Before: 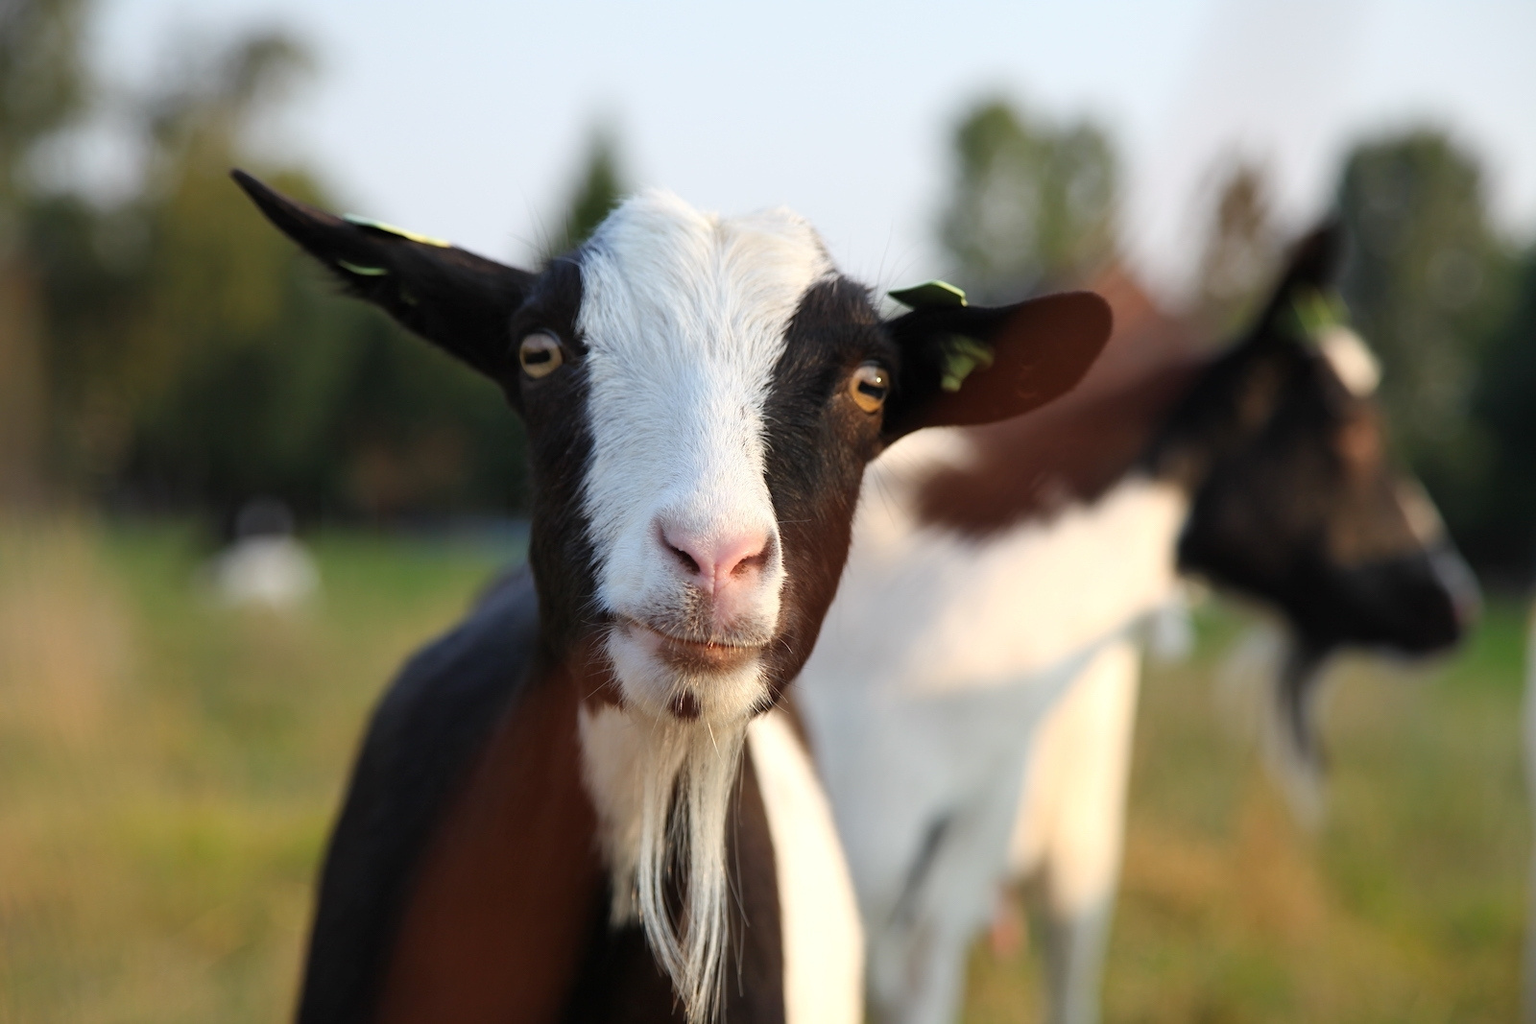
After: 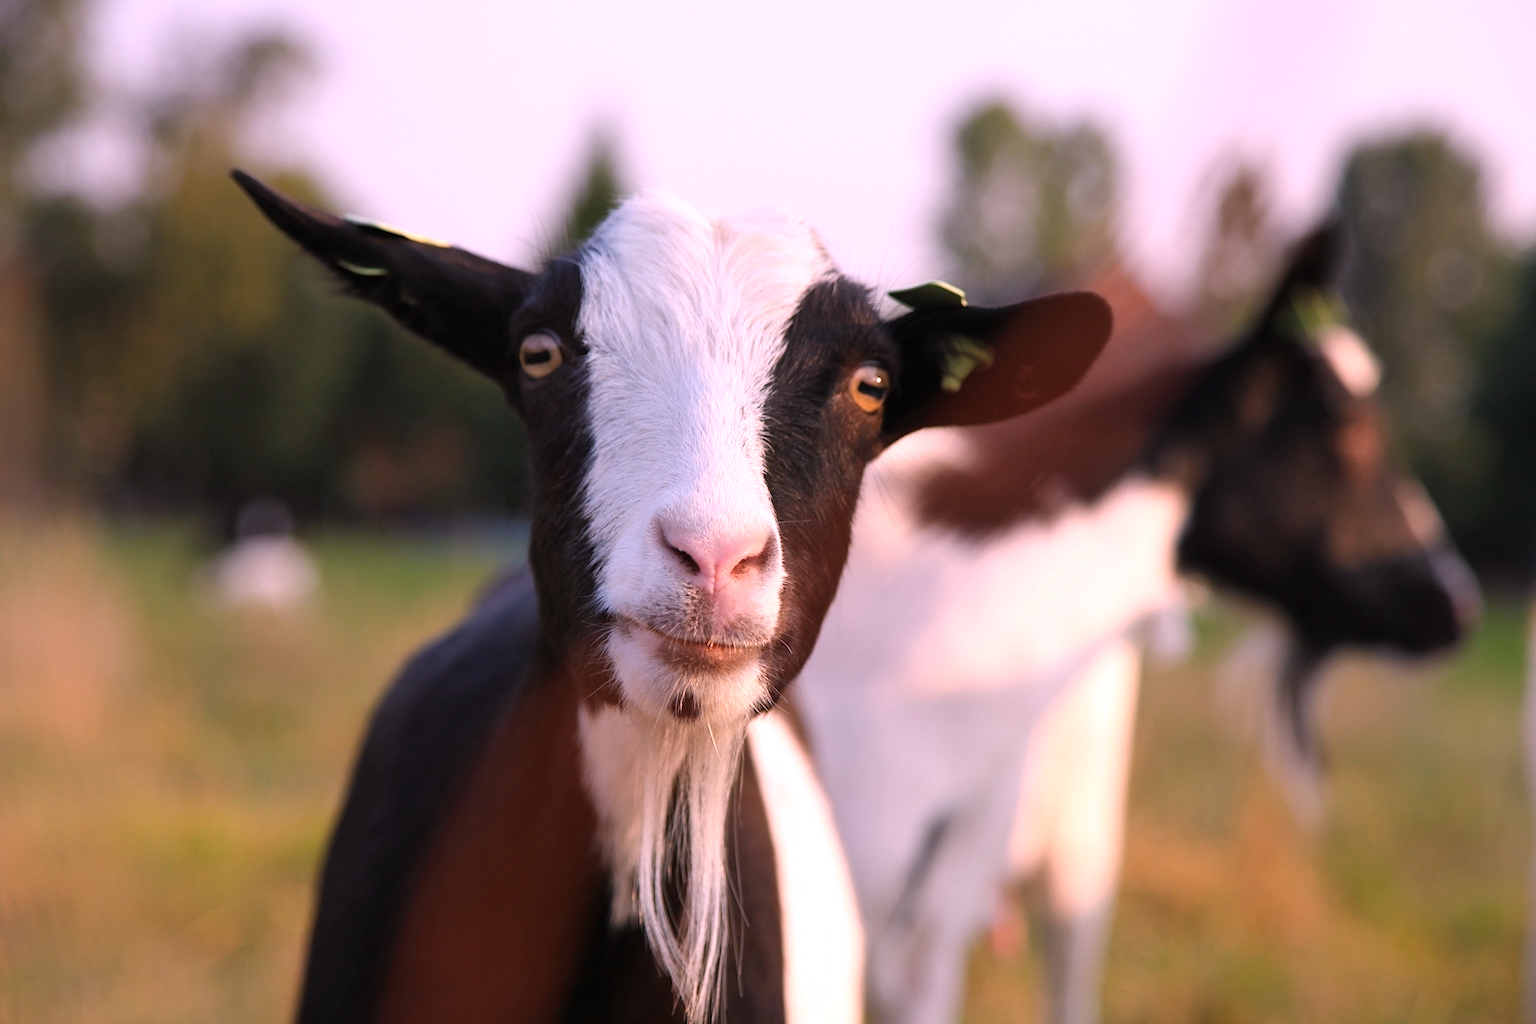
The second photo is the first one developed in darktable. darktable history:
white balance: red 1.188, blue 1.11
